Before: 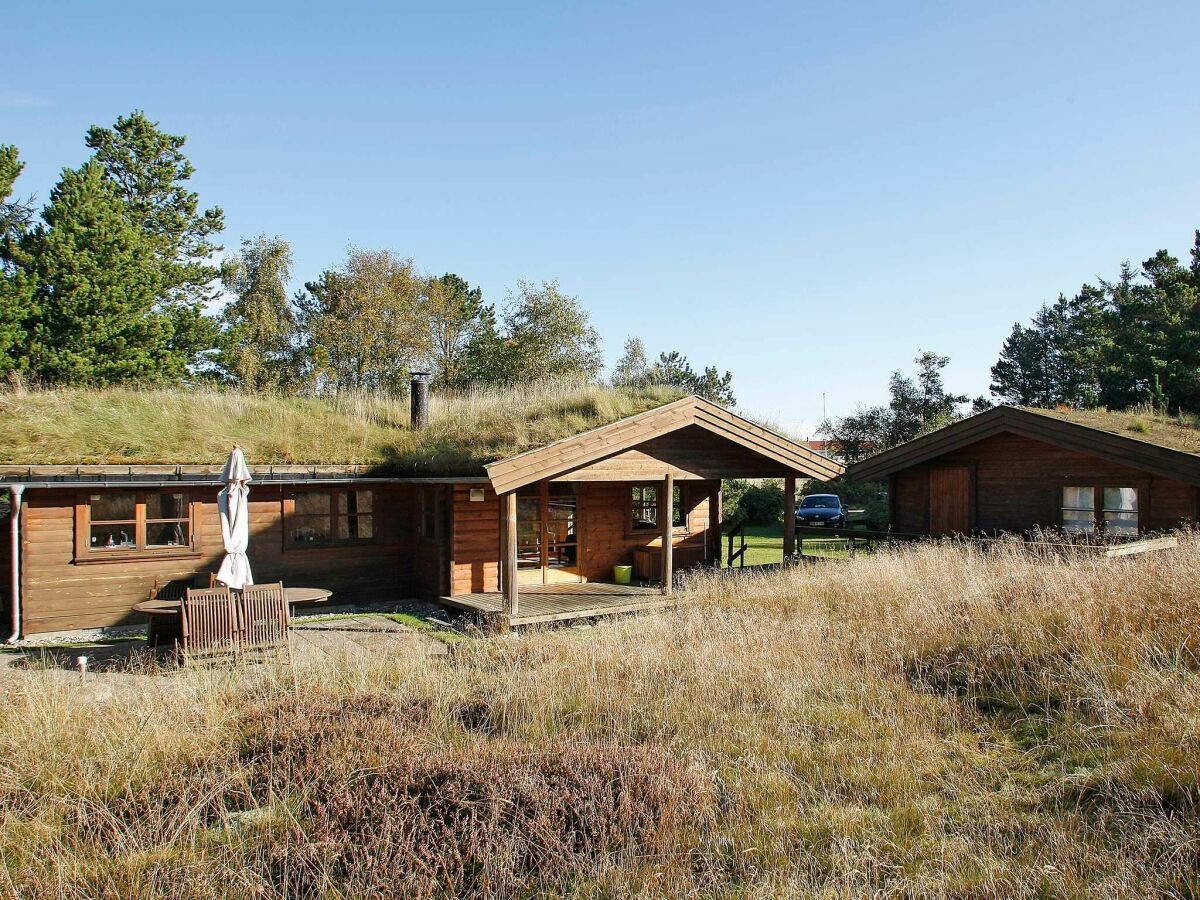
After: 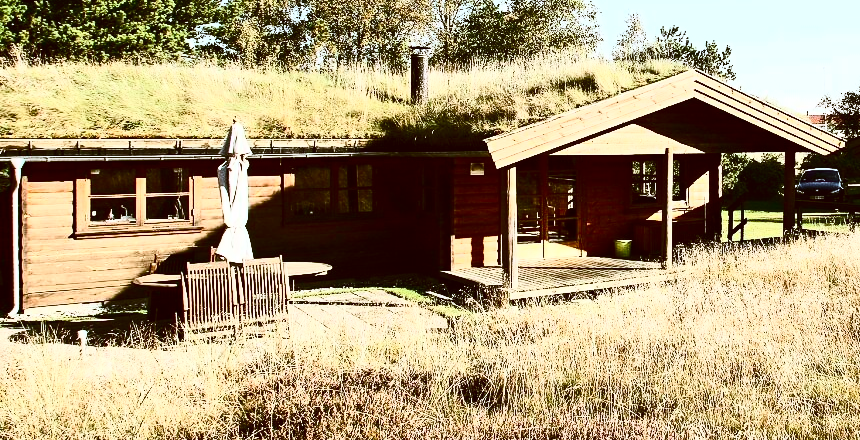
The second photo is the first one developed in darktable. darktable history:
crop: top 36.3%, right 28.268%, bottom 14.766%
color correction: highlights a* -0.502, highlights b* 0.158, shadows a* 4.8, shadows b* 20.39
contrast brightness saturation: contrast 0.944, brightness 0.197
